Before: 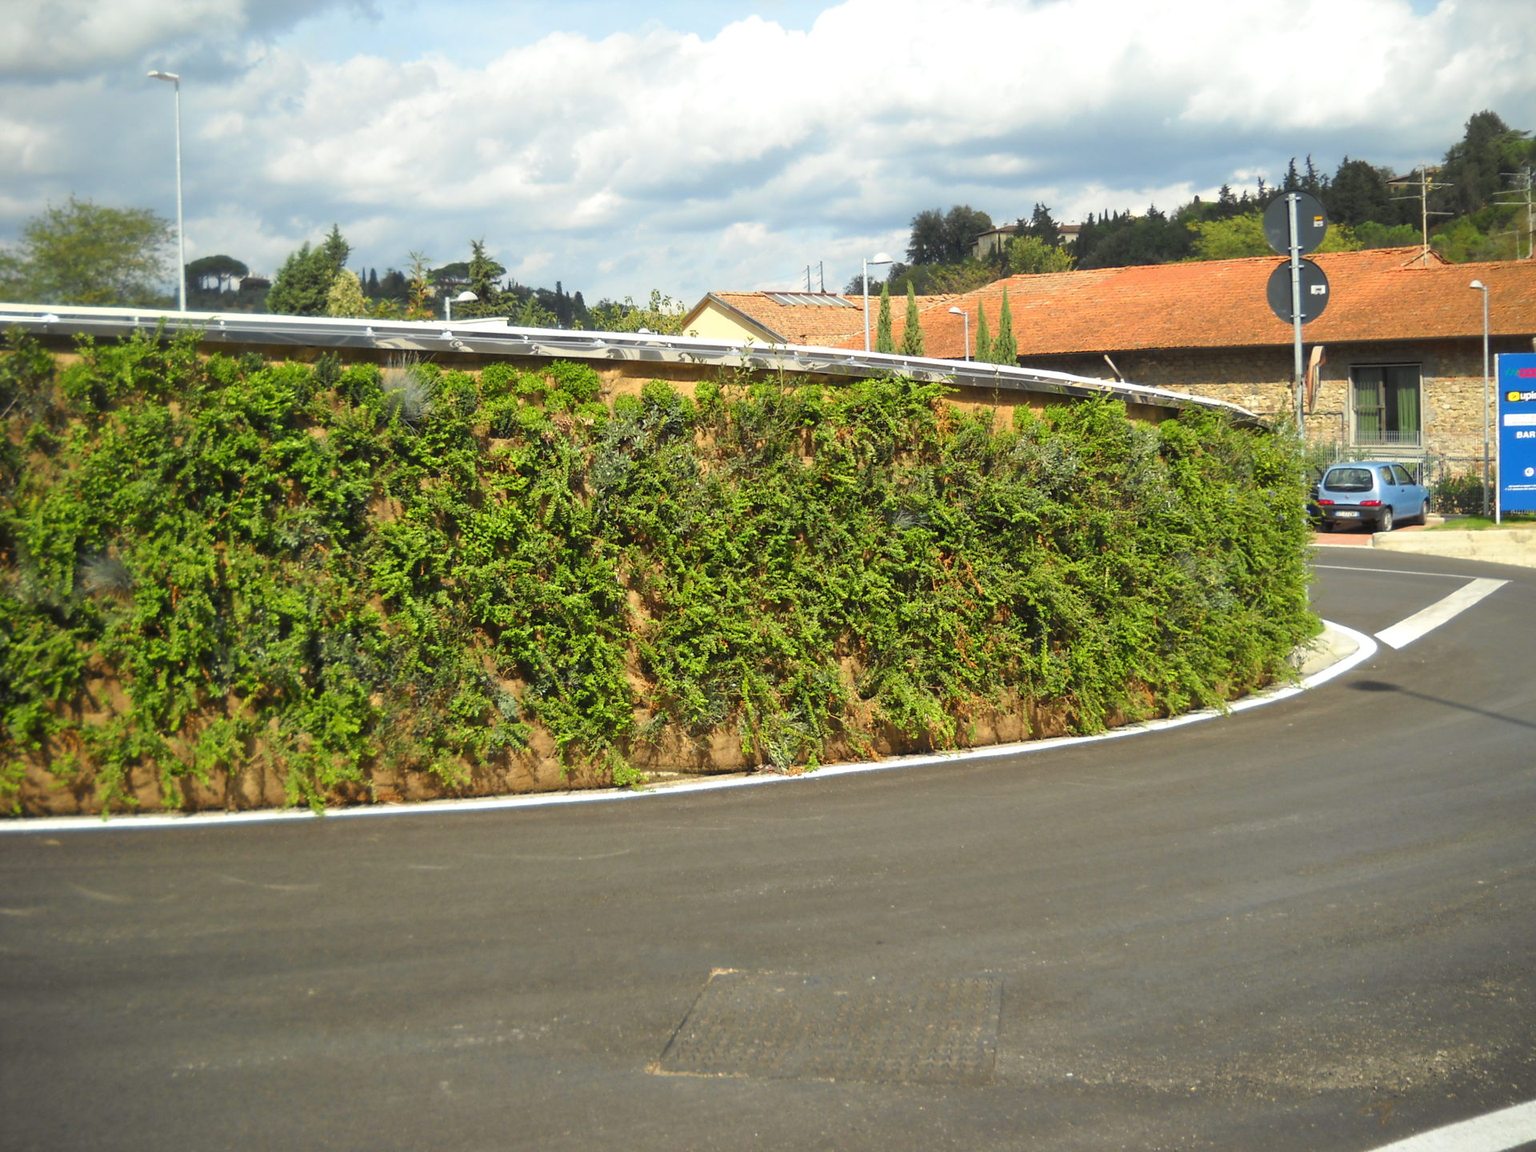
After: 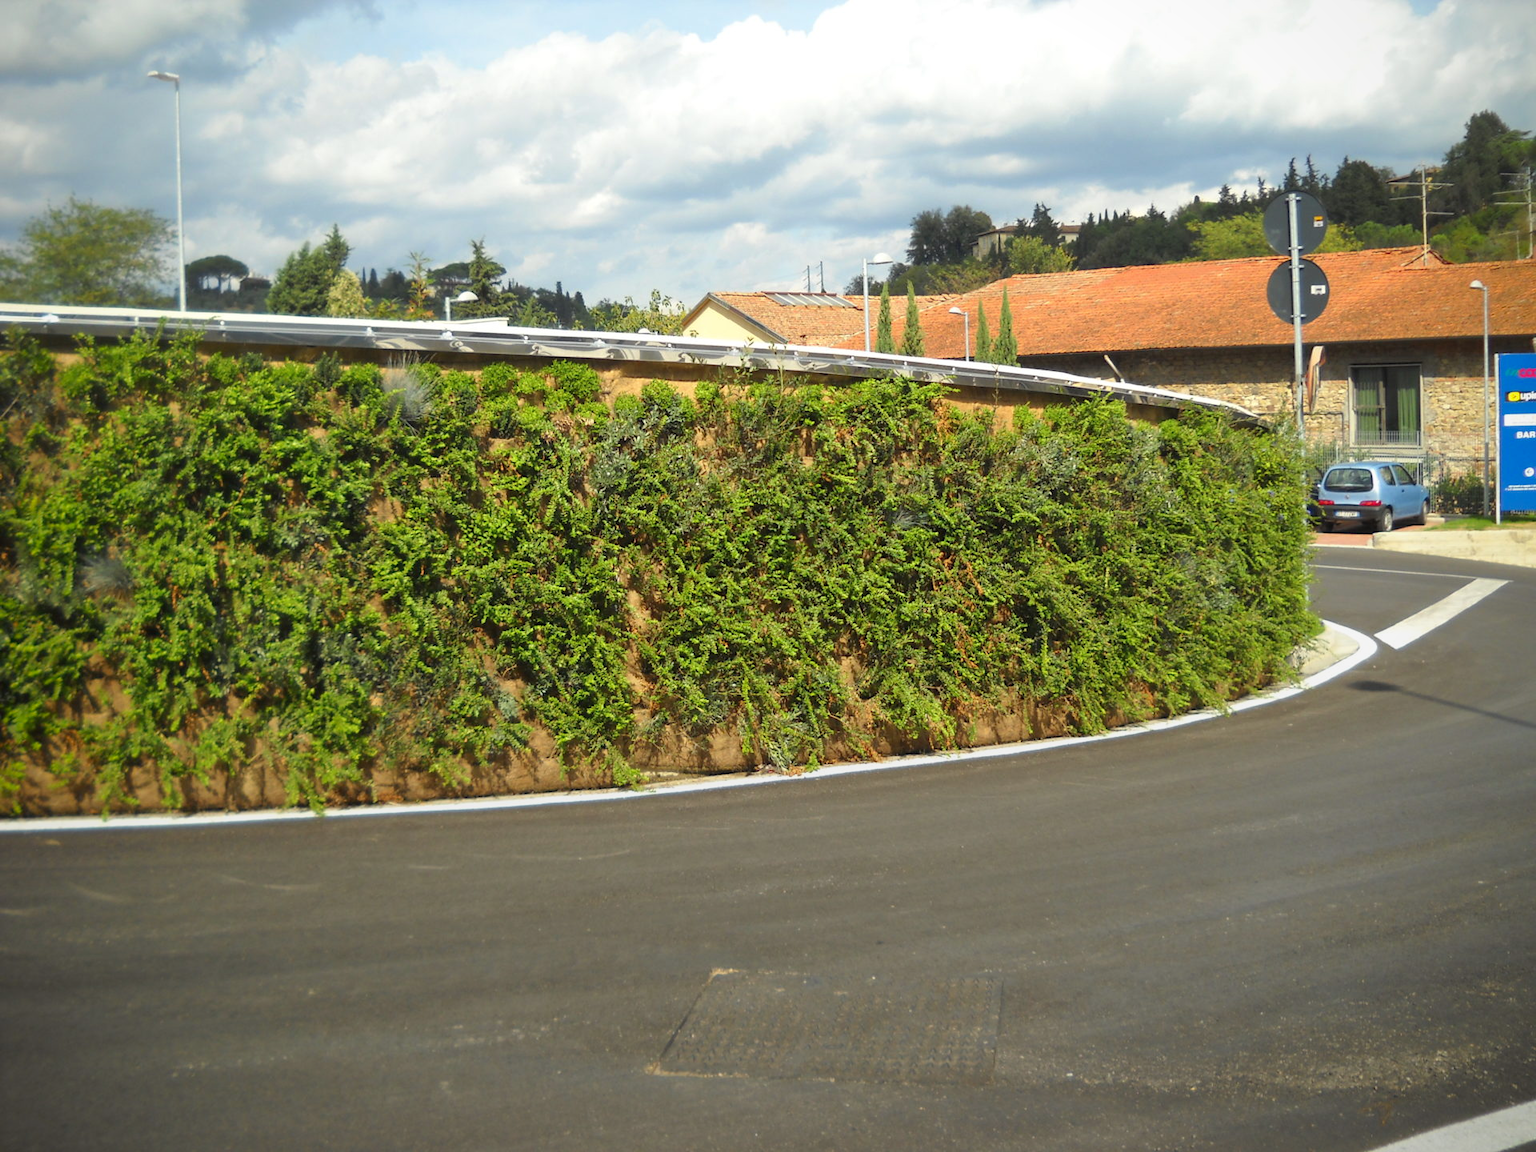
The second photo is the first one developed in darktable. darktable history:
vignetting: brightness -0.233, saturation 0.141
graduated density: rotation -180°, offset 24.95
